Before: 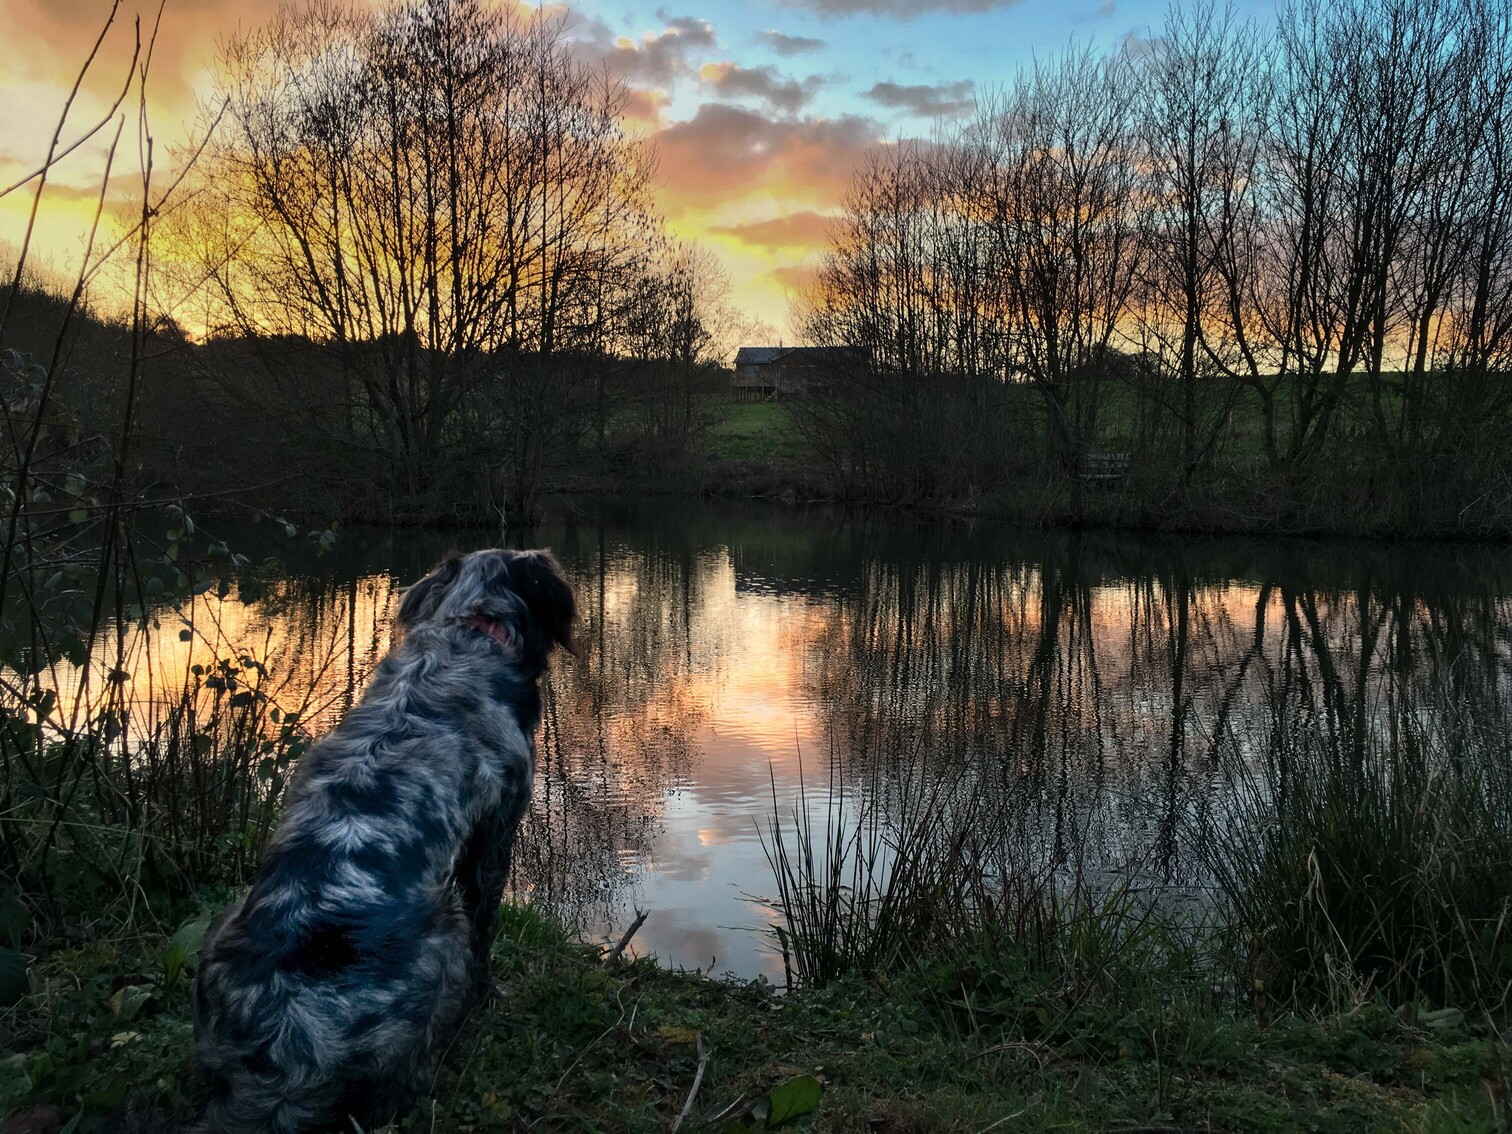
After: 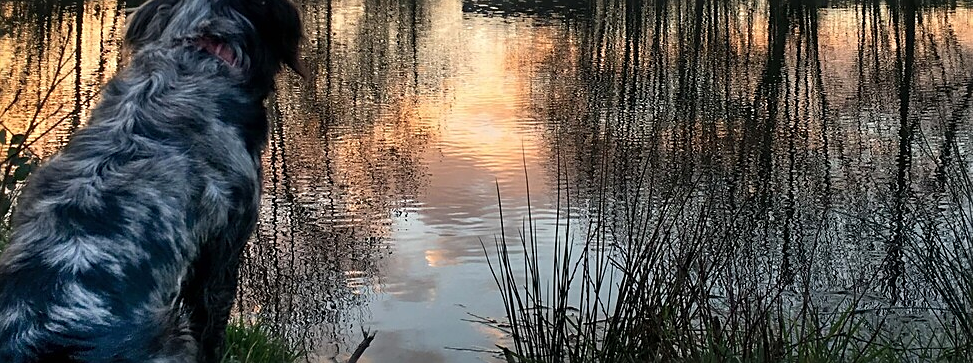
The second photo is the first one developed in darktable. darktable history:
crop: left 18.091%, top 51.13%, right 17.525%, bottom 16.85%
sharpen: on, module defaults
shadows and highlights: shadows 35, highlights -35, soften with gaussian
